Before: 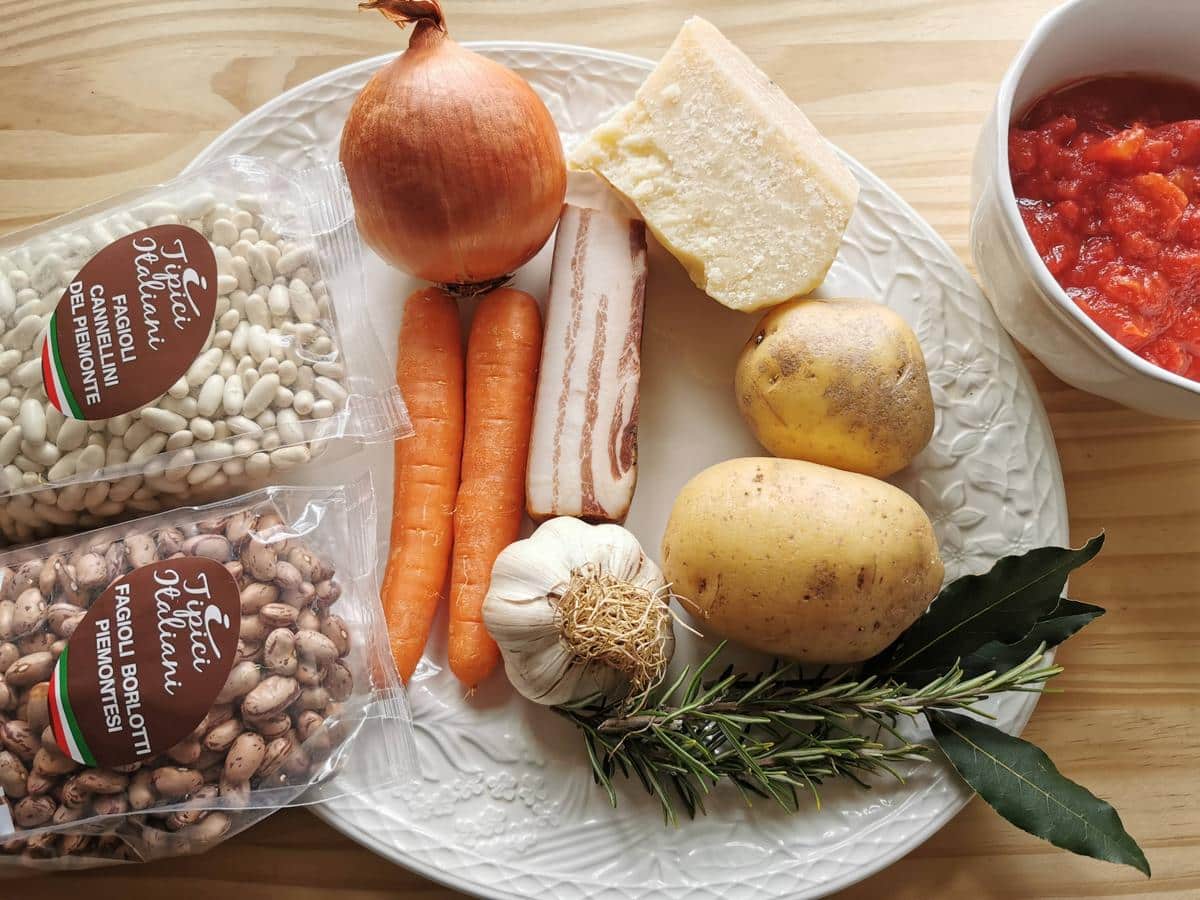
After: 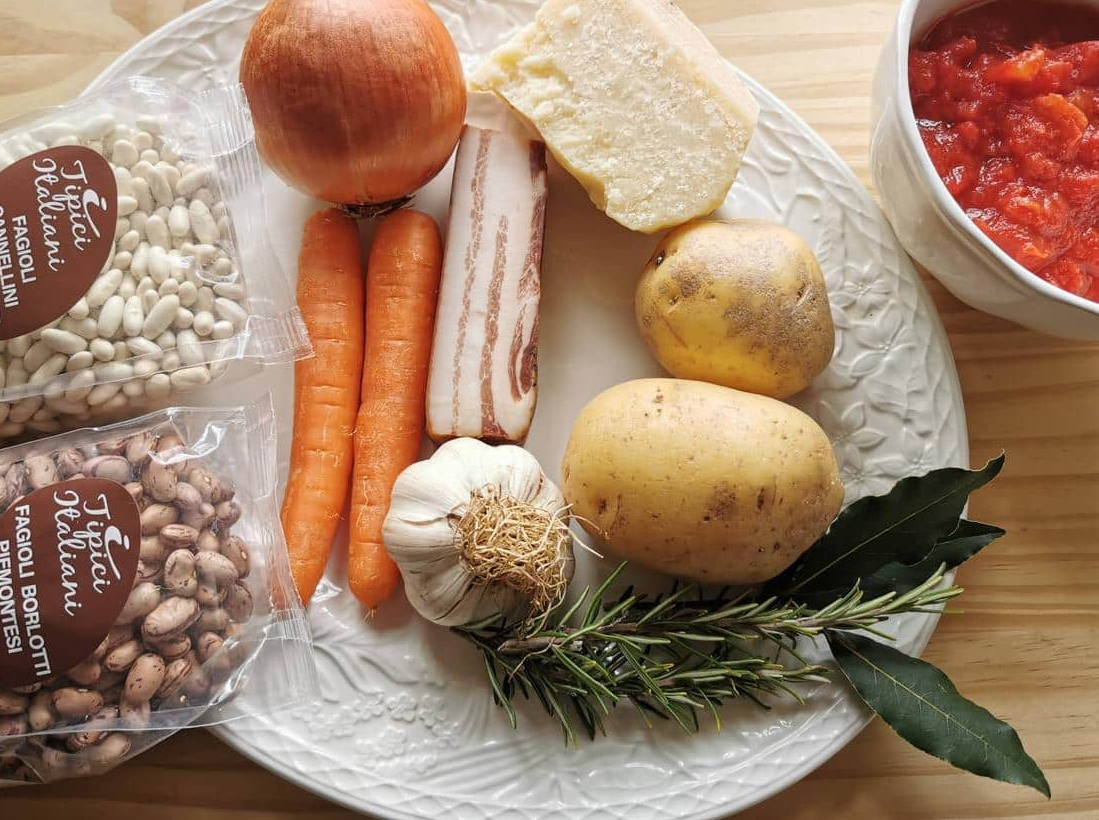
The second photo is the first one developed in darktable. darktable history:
crop and rotate: left 8.413%, top 8.813%
